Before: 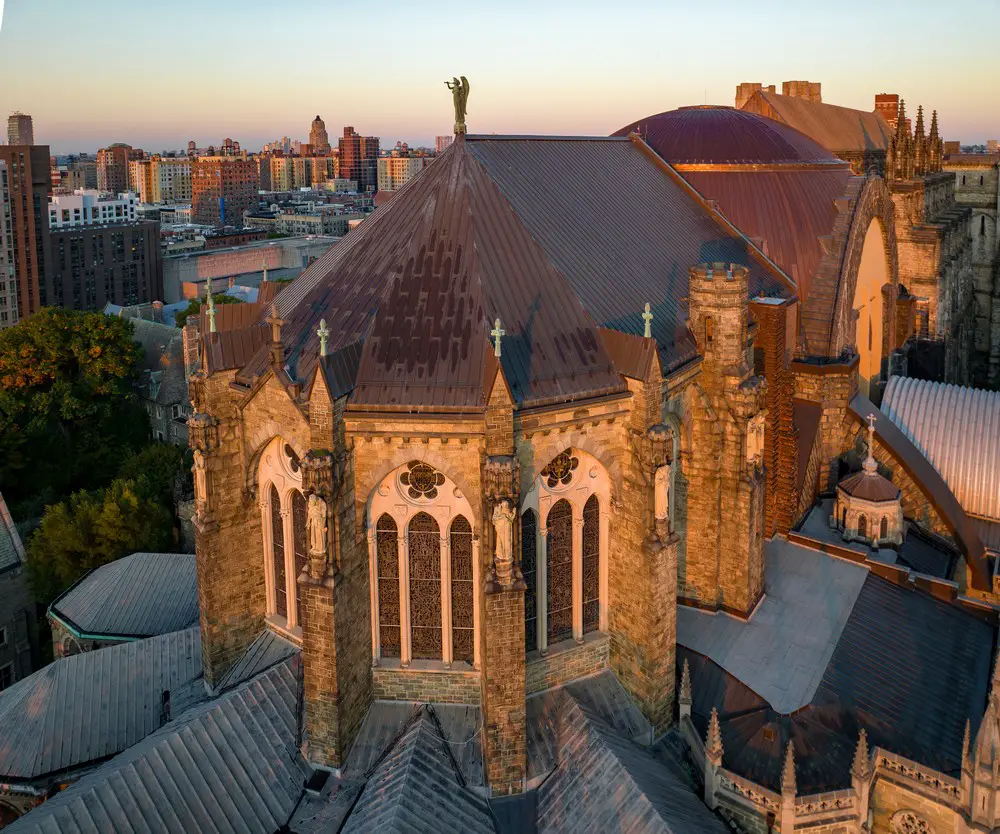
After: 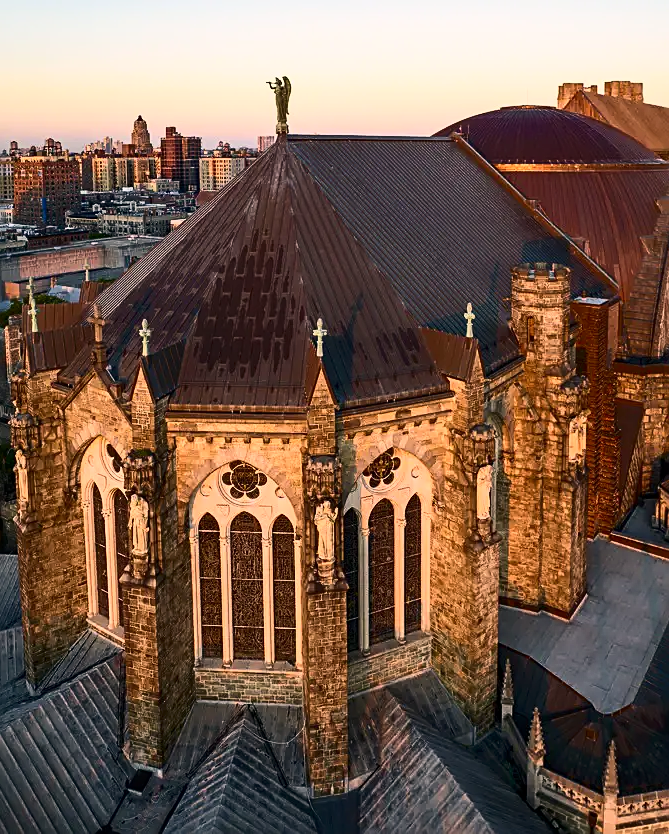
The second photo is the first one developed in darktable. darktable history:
exposure: exposure -0.157 EV, compensate highlight preservation false
sharpen: on, module defaults
color correction: highlights a* 5.83, highlights b* 4.7
contrast brightness saturation: contrast 0.378, brightness 0.104
tone equalizer: edges refinement/feathering 500, mask exposure compensation -1.57 EV, preserve details no
crop and rotate: left 17.8%, right 15.298%
